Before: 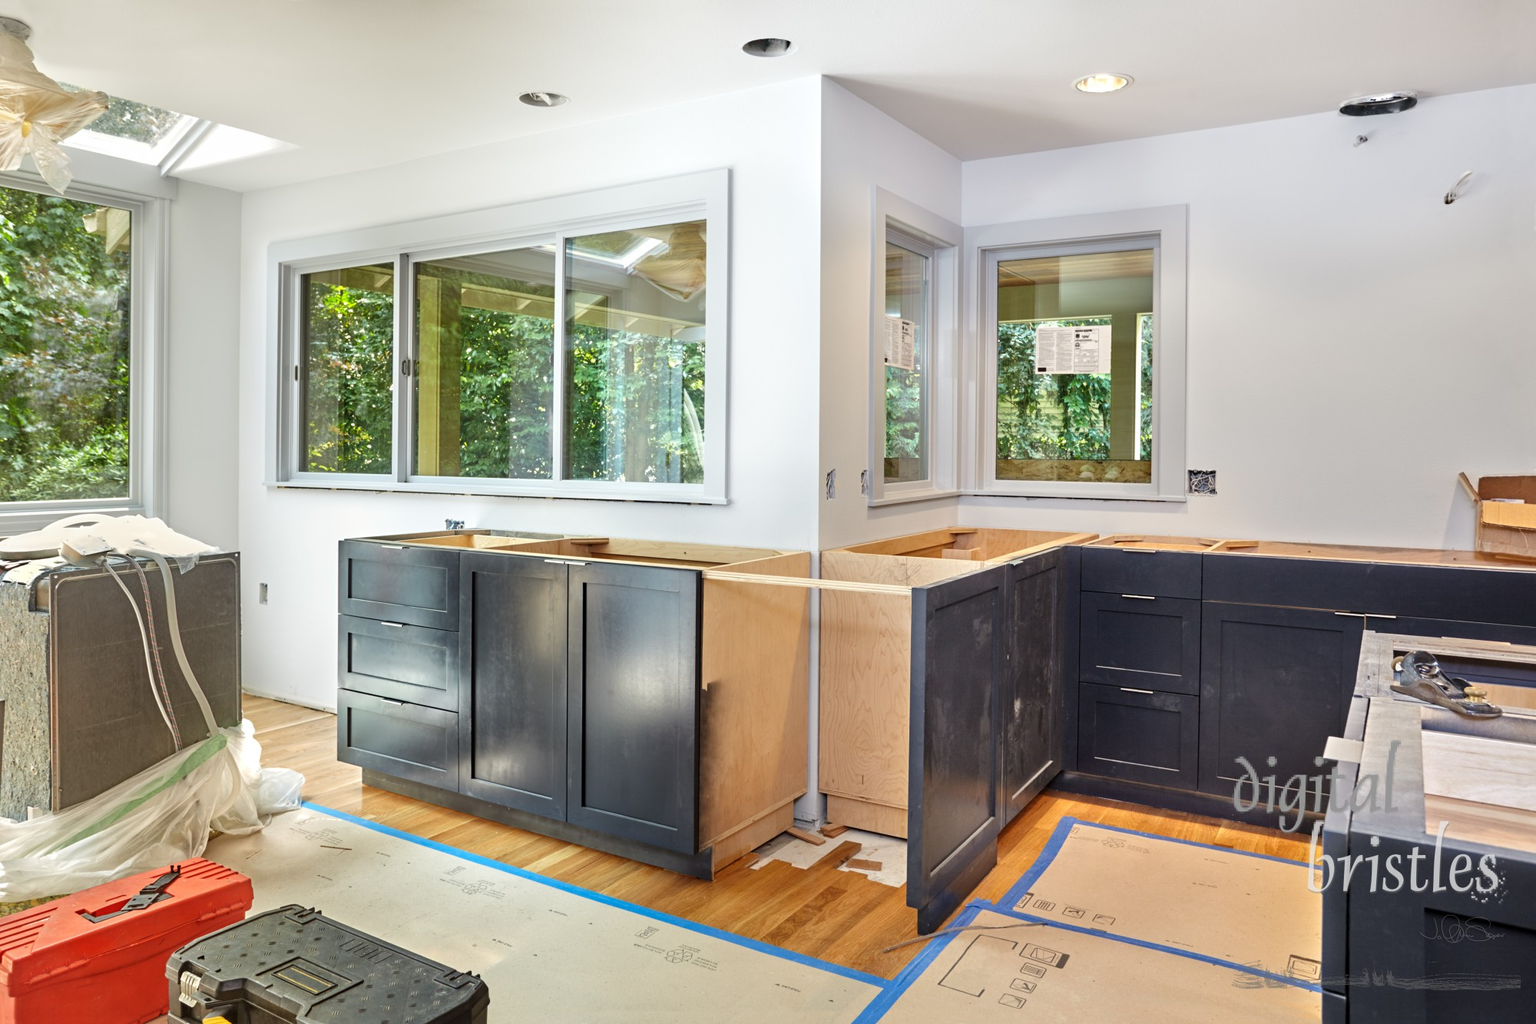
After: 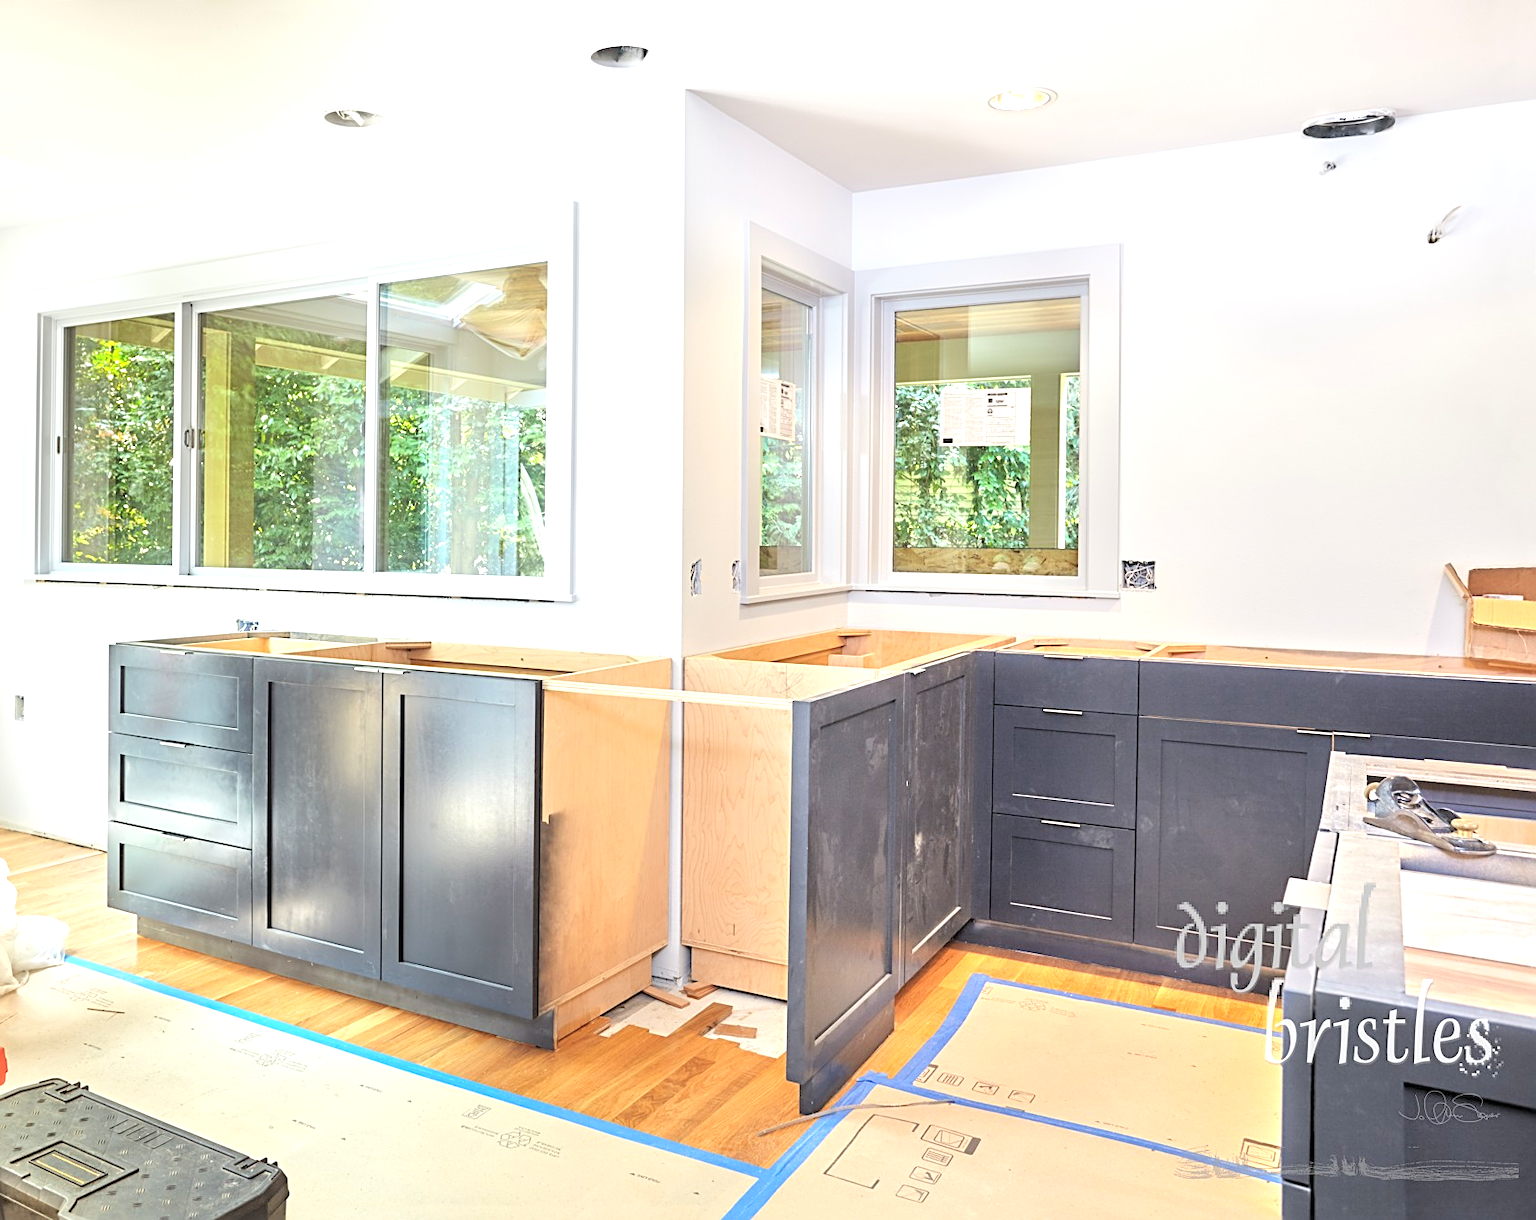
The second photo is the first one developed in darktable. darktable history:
crop: left 16.11%
exposure: black level correction 0, exposure 0.698 EV, compensate highlight preservation false
sharpen: on, module defaults
contrast brightness saturation: brightness 0.276
